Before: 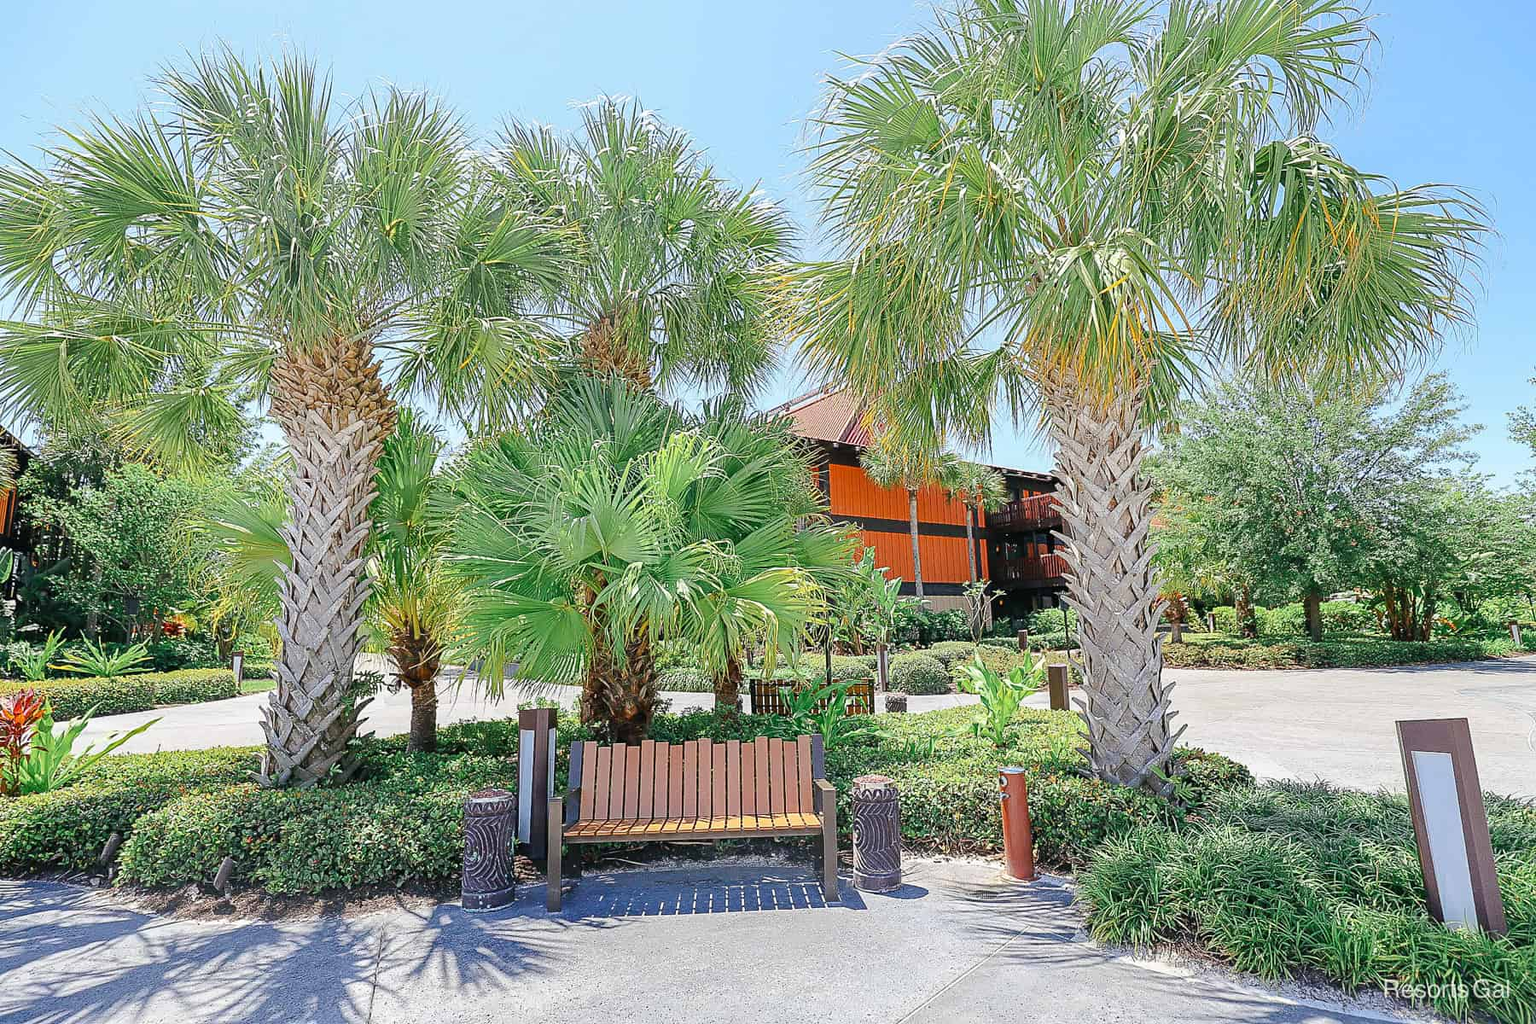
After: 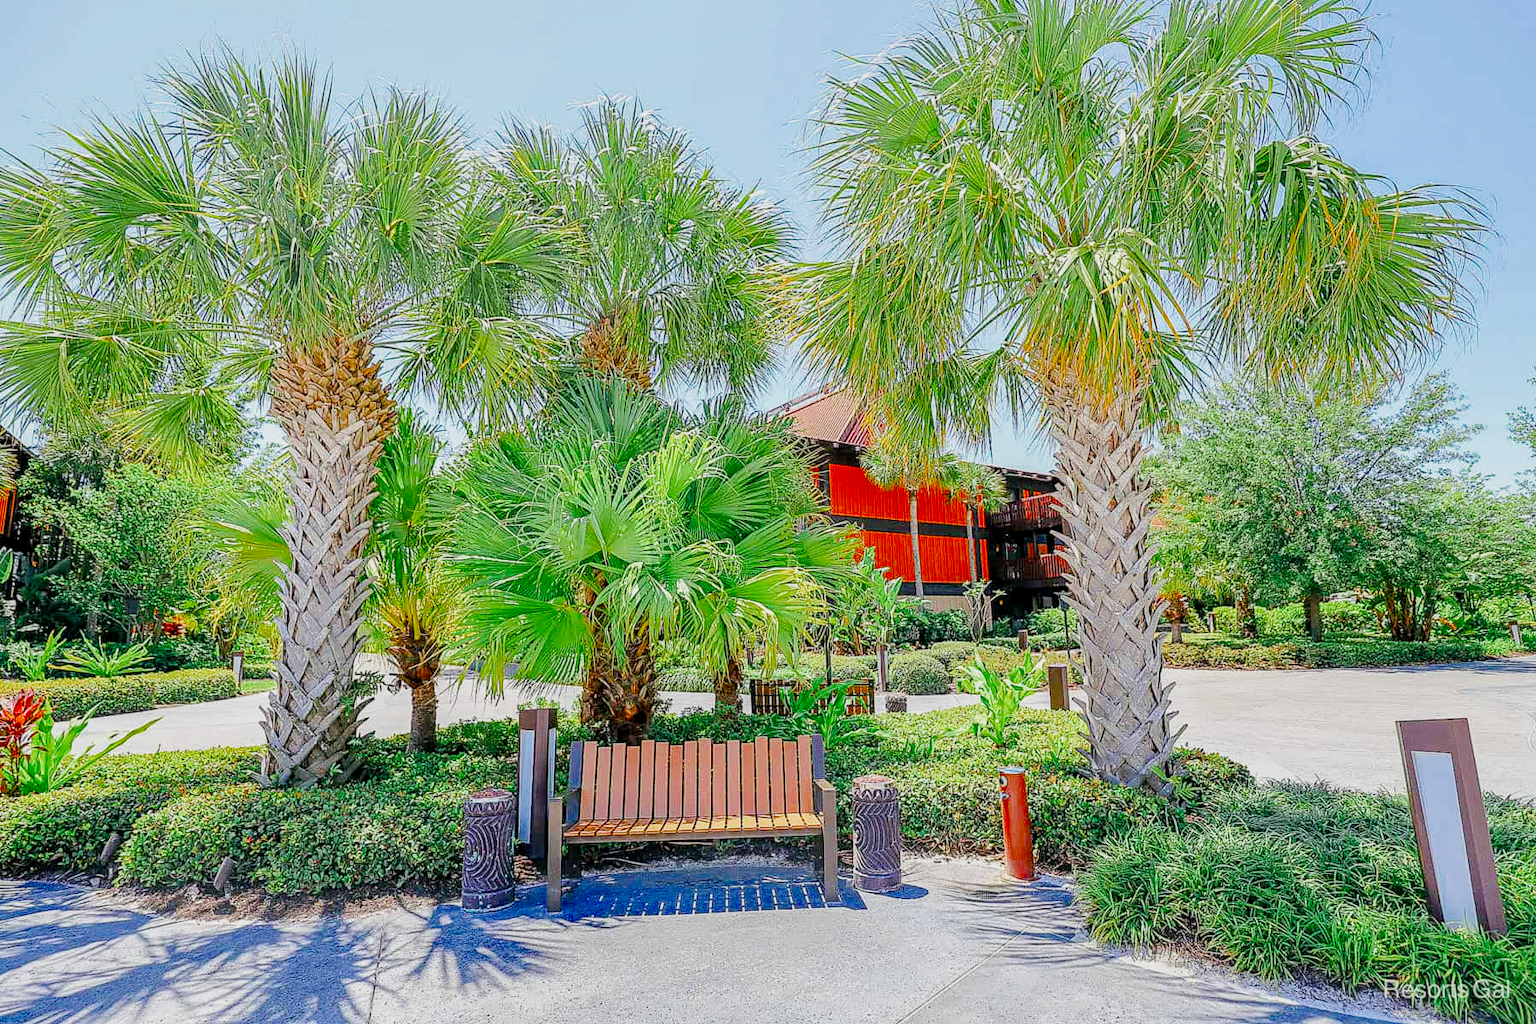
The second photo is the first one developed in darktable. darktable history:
exposure: black level correction 0.001, exposure 0.499 EV, compensate highlight preservation false
local contrast: on, module defaults
shadows and highlights: shadows -20, white point adjustment -2.01, highlights -35.14
filmic rgb: middle gray luminance 18.23%, black relative exposure -8.98 EV, white relative exposure 3.72 EV, threshold 5.99 EV, target black luminance 0%, hardness 4.8, latitude 67.69%, contrast 0.946, highlights saturation mix 20.6%, shadows ↔ highlights balance 21.67%, color science v4 (2020), enable highlight reconstruction true
